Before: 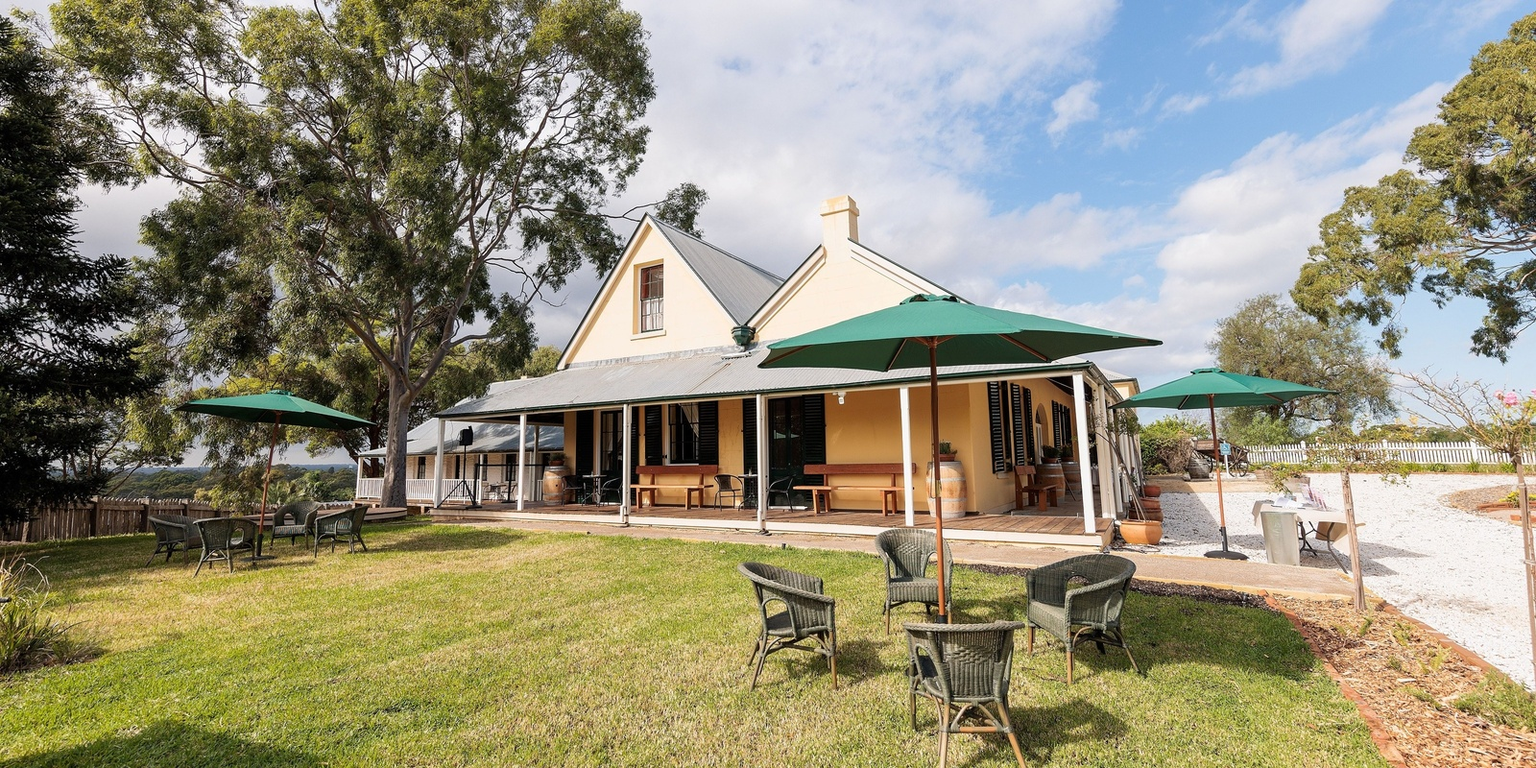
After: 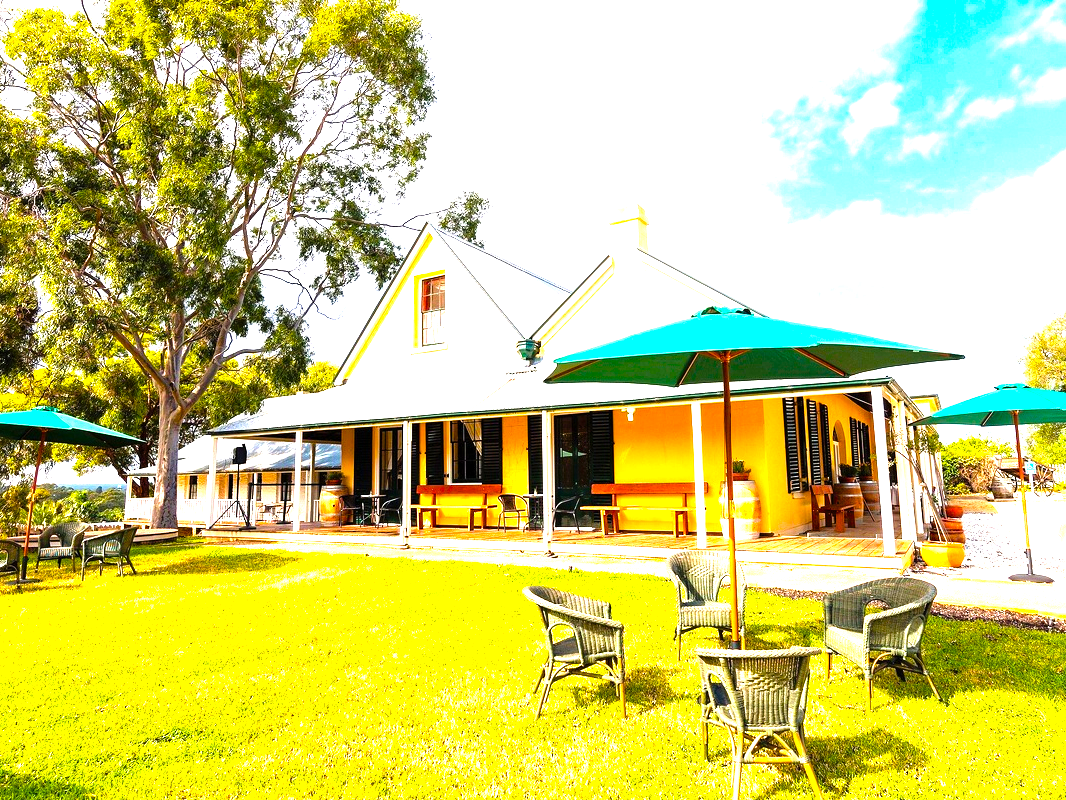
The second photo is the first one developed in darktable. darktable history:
levels: levels [0, 0.281, 0.562]
crop: left 15.419%, right 17.914%
color balance rgb: linear chroma grading › global chroma 23.15%, perceptual saturation grading › global saturation 28.7%, perceptual saturation grading › mid-tones 12.04%, perceptual saturation grading › shadows 10.19%, global vibrance 22.22%
